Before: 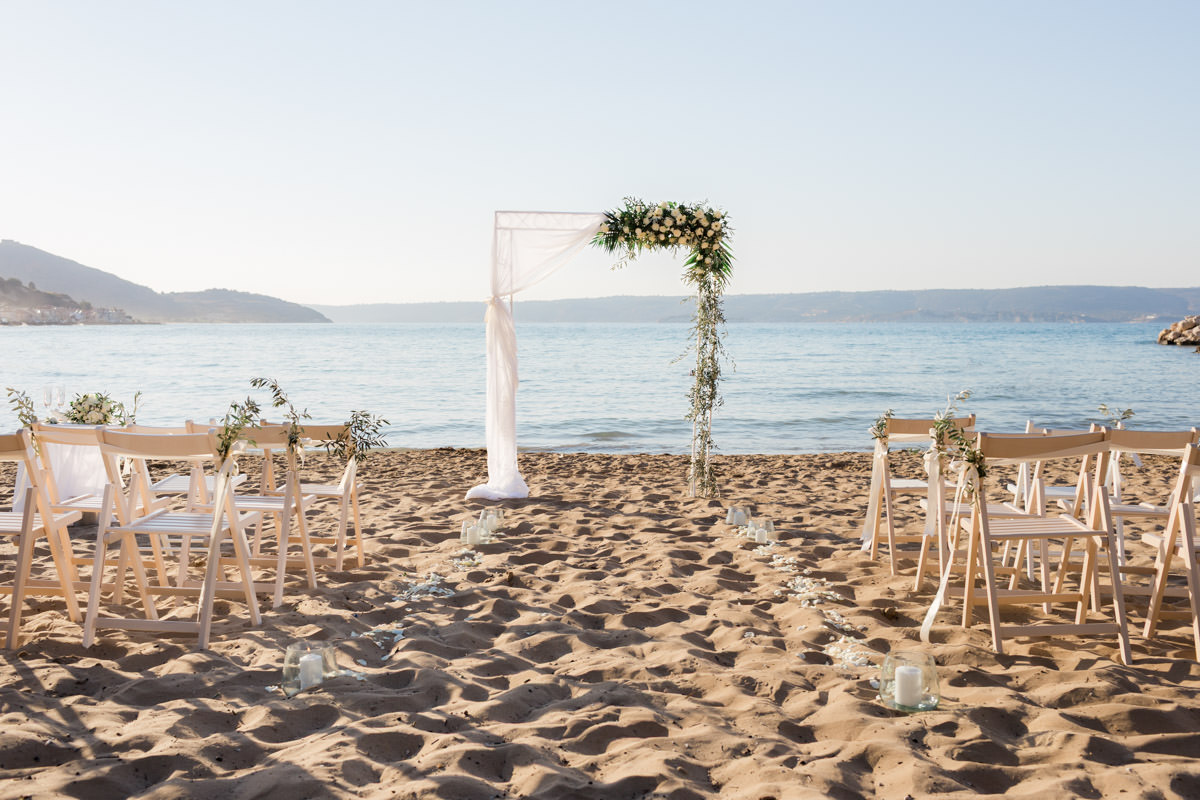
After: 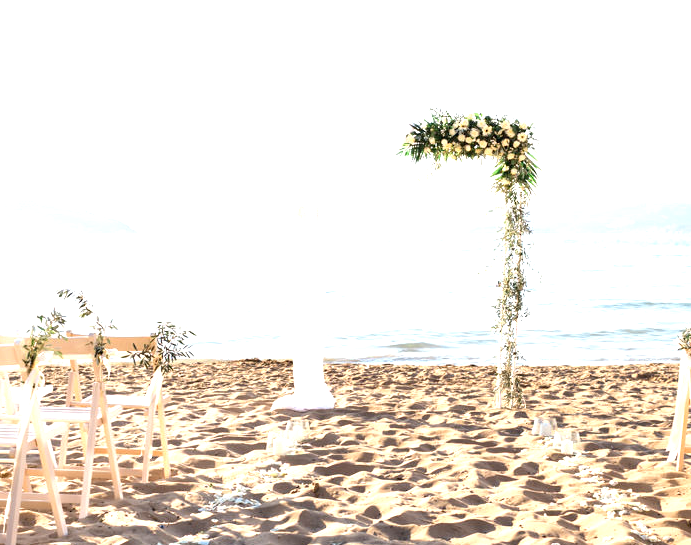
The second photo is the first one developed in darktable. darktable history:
crop: left 16.226%, top 11.213%, right 26.126%, bottom 20.548%
tone equalizer: edges refinement/feathering 500, mask exposure compensation -1.57 EV, preserve details no
exposure: exposure 1.153 EV, compensate exposure bias true, compensate highlight preservation false
